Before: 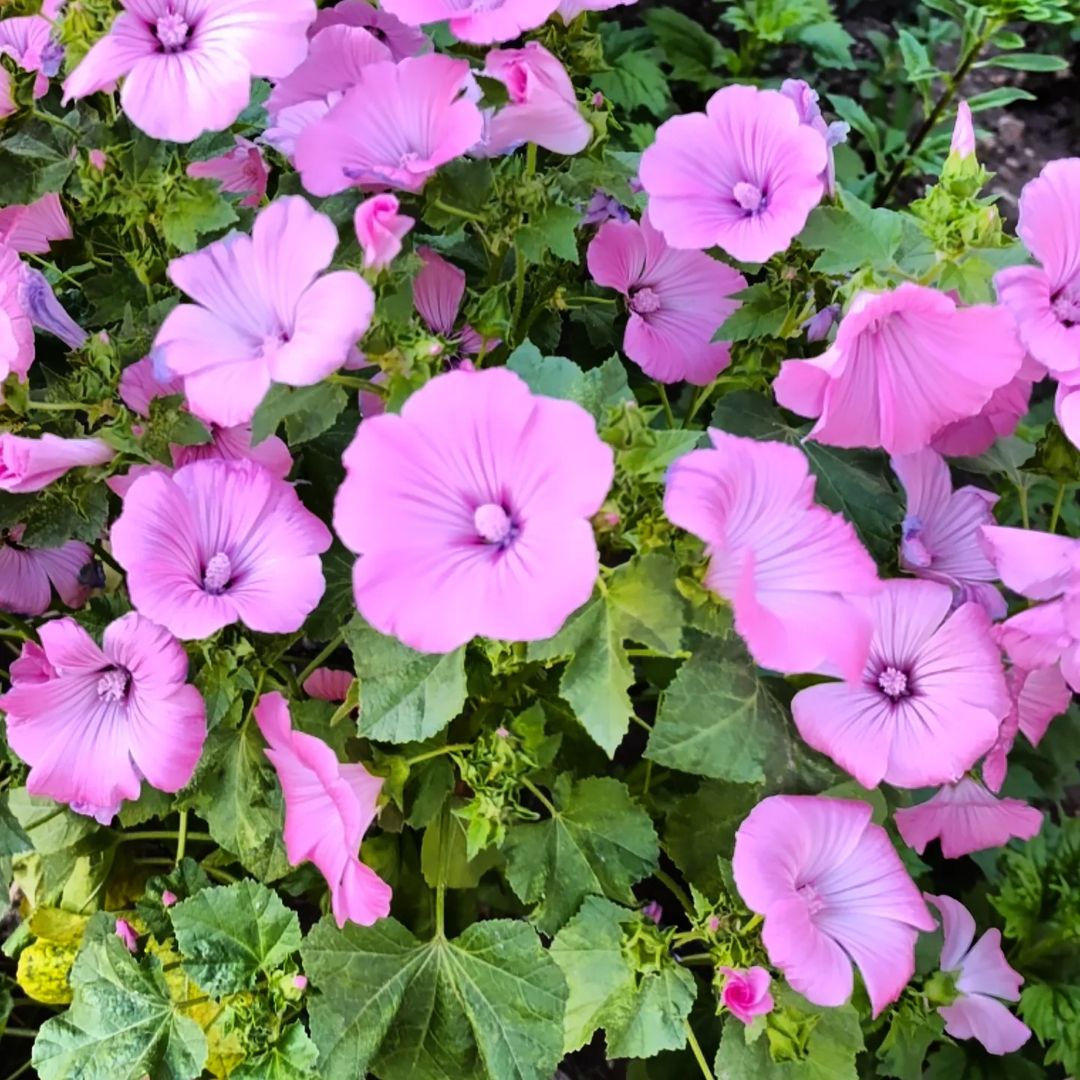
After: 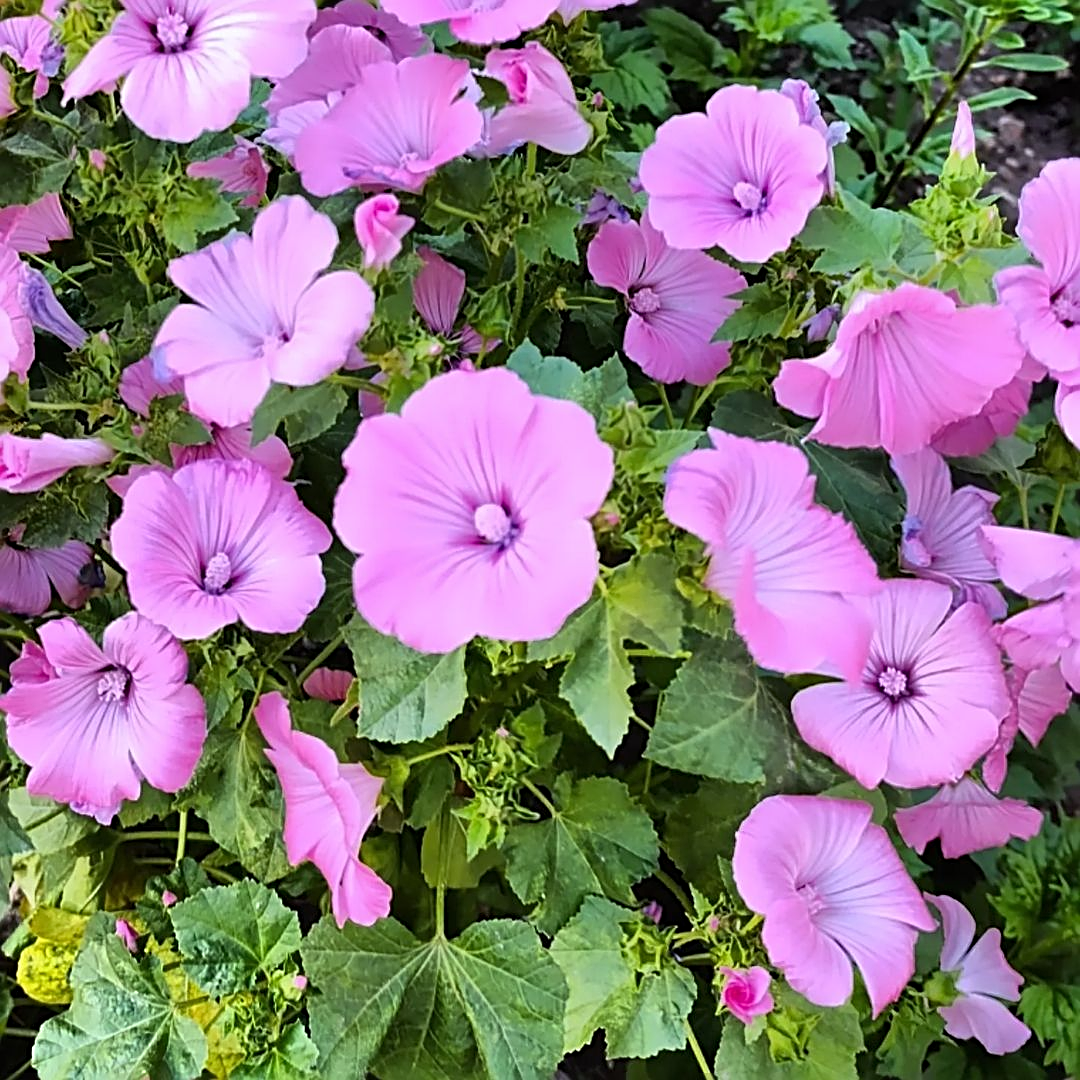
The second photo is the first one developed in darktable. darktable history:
white balance: red 0.978, blue 0.999
sharpen: radius 2.676, amount 0.669
